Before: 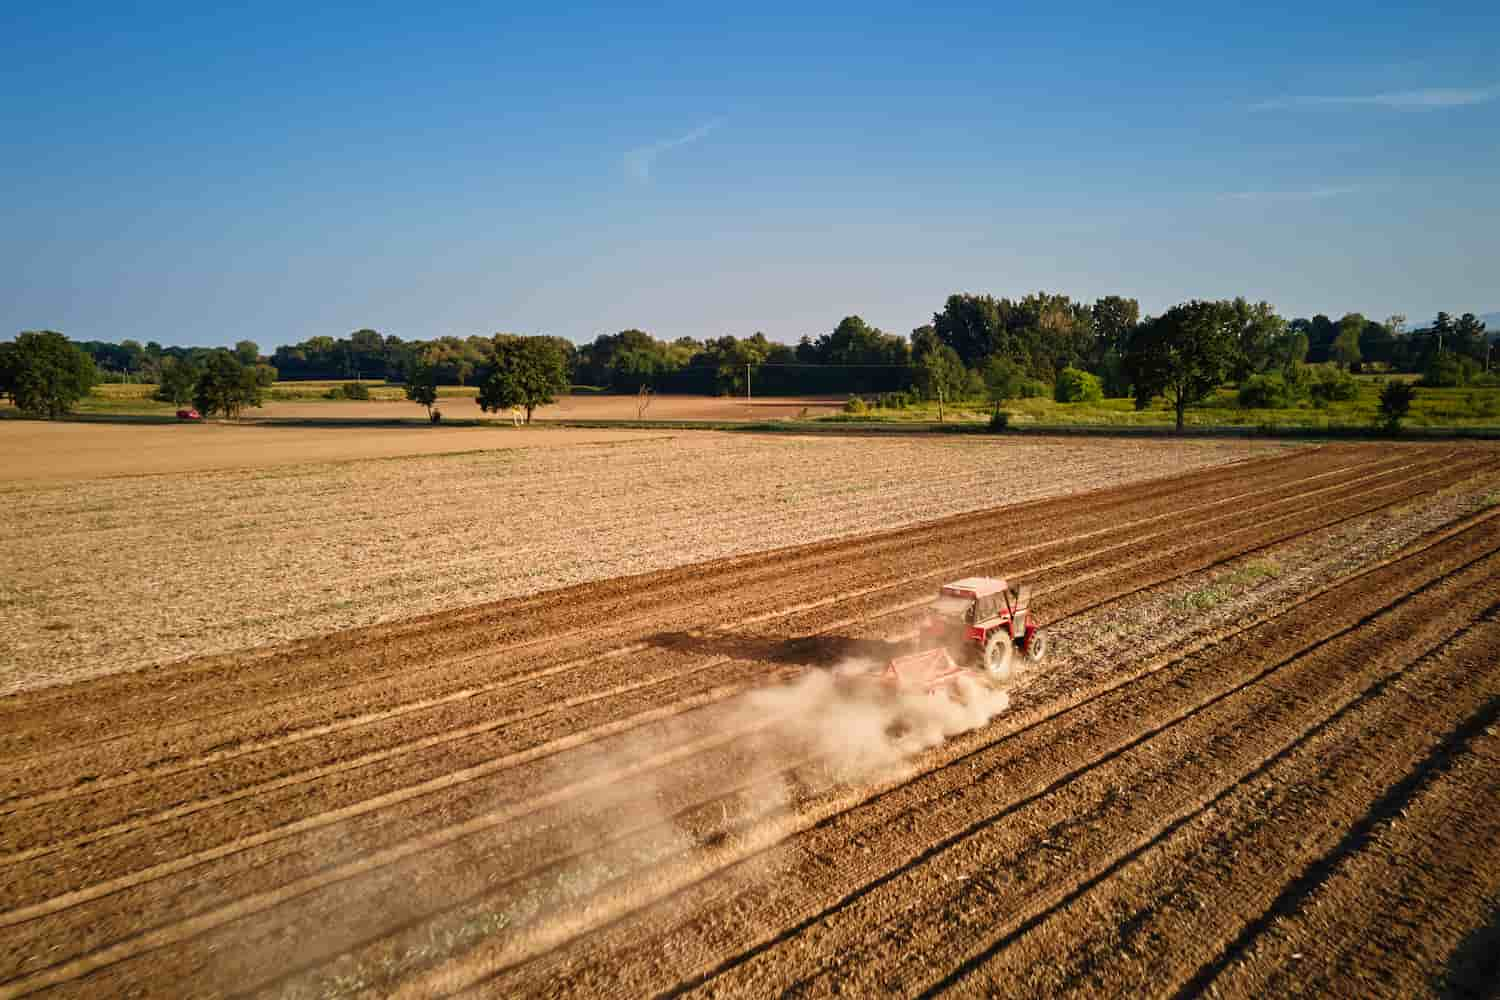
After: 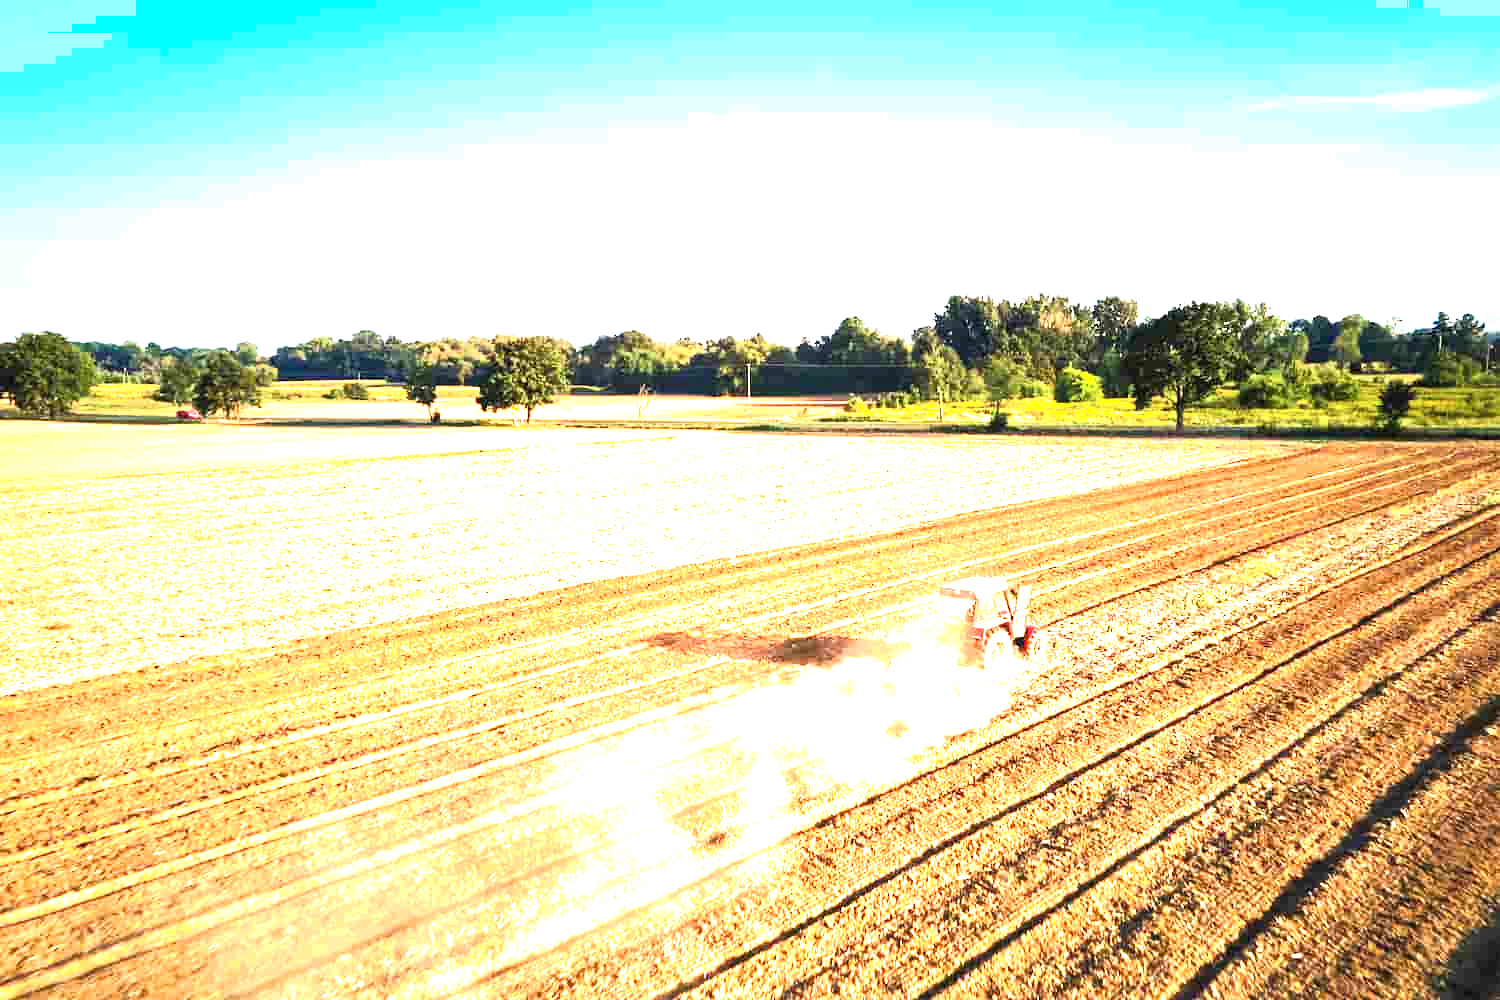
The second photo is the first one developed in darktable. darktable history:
shadows and highlights: shadows 0.948, highlights 38.52
exposure: black level correction 0, exposure 2.088 EV, compensate highlight preservation false
tone equalizer: -8 EV -0.384 EV, -7 EV -0.423 EV, -6 EV -0.372 EV, -5 EV -0.211 EV, -3 EV 0.241 EV, -2 EV 0.354 EV, -1 EV 0.407 EV, +0 EV 0.426 EV
